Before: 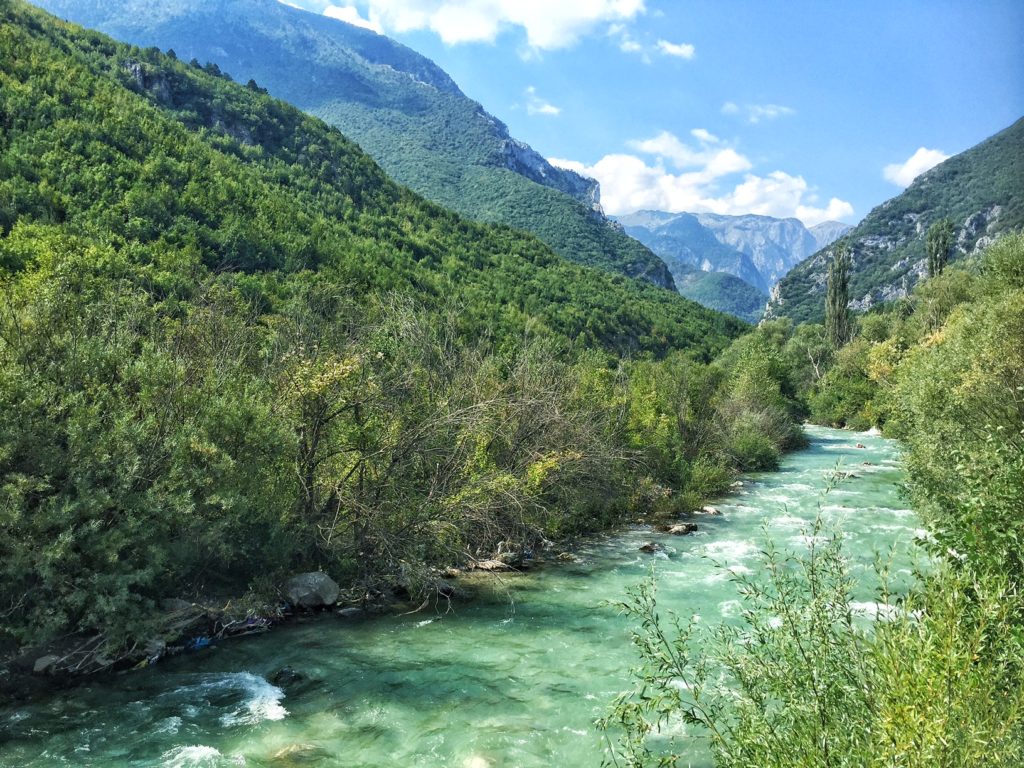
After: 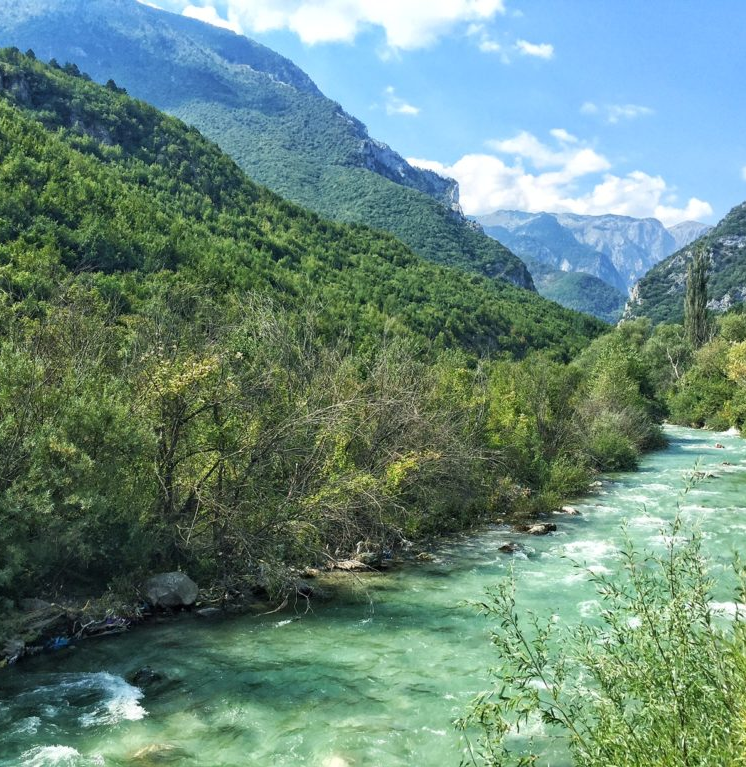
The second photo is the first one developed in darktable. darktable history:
crop: left 13.786%, right 13.326%
